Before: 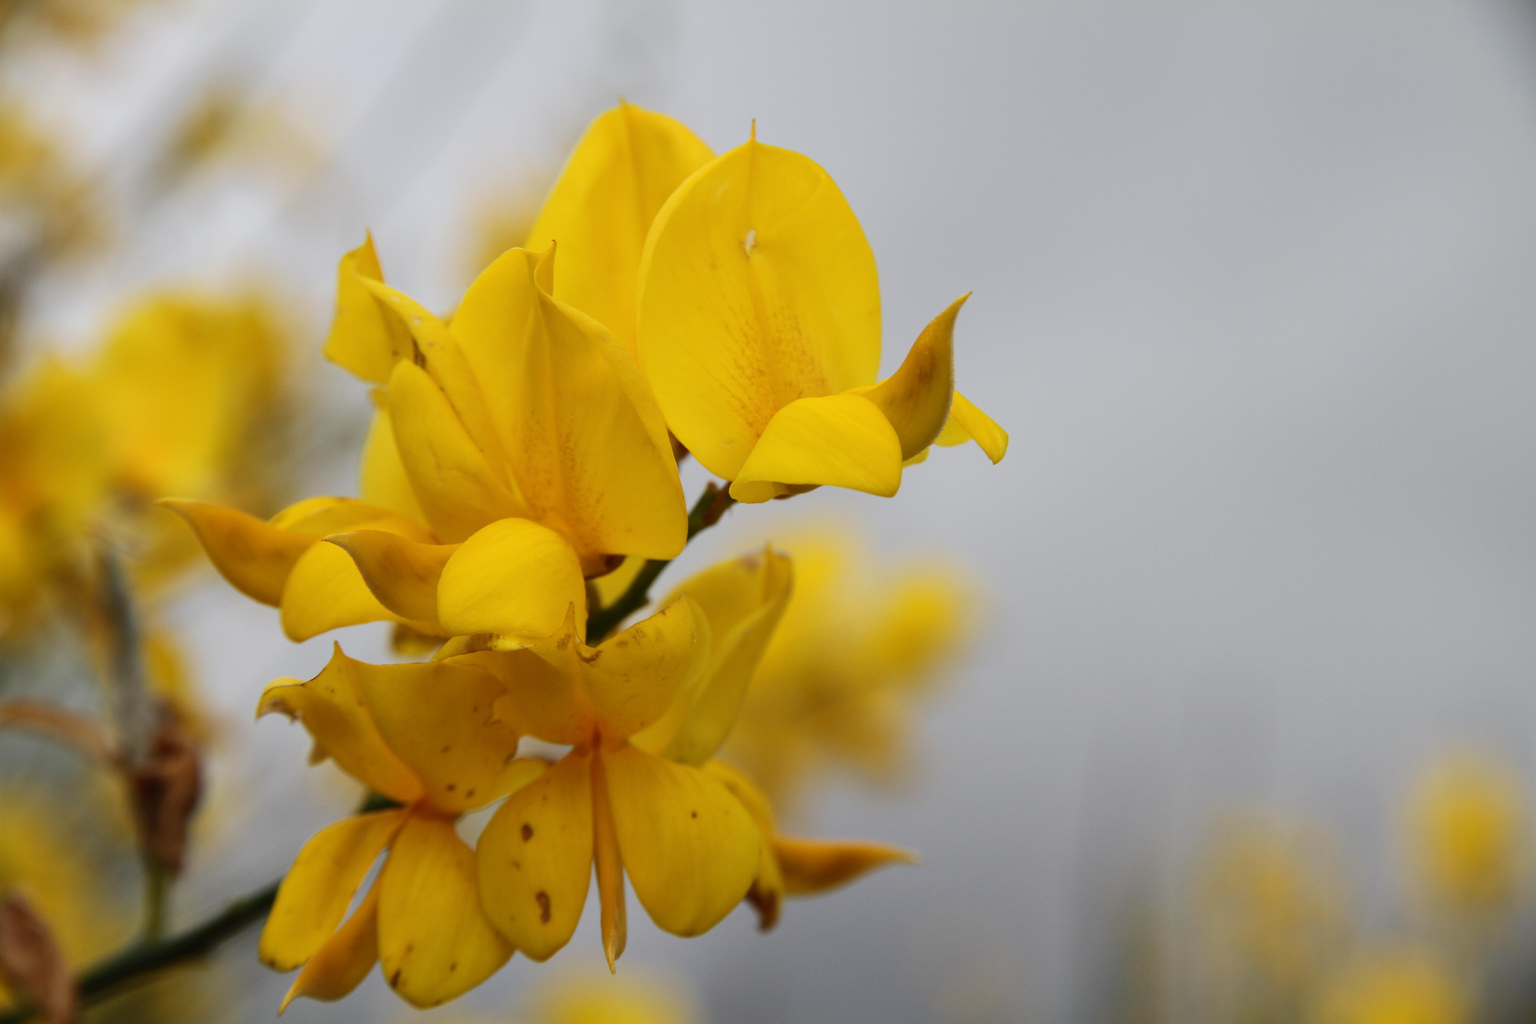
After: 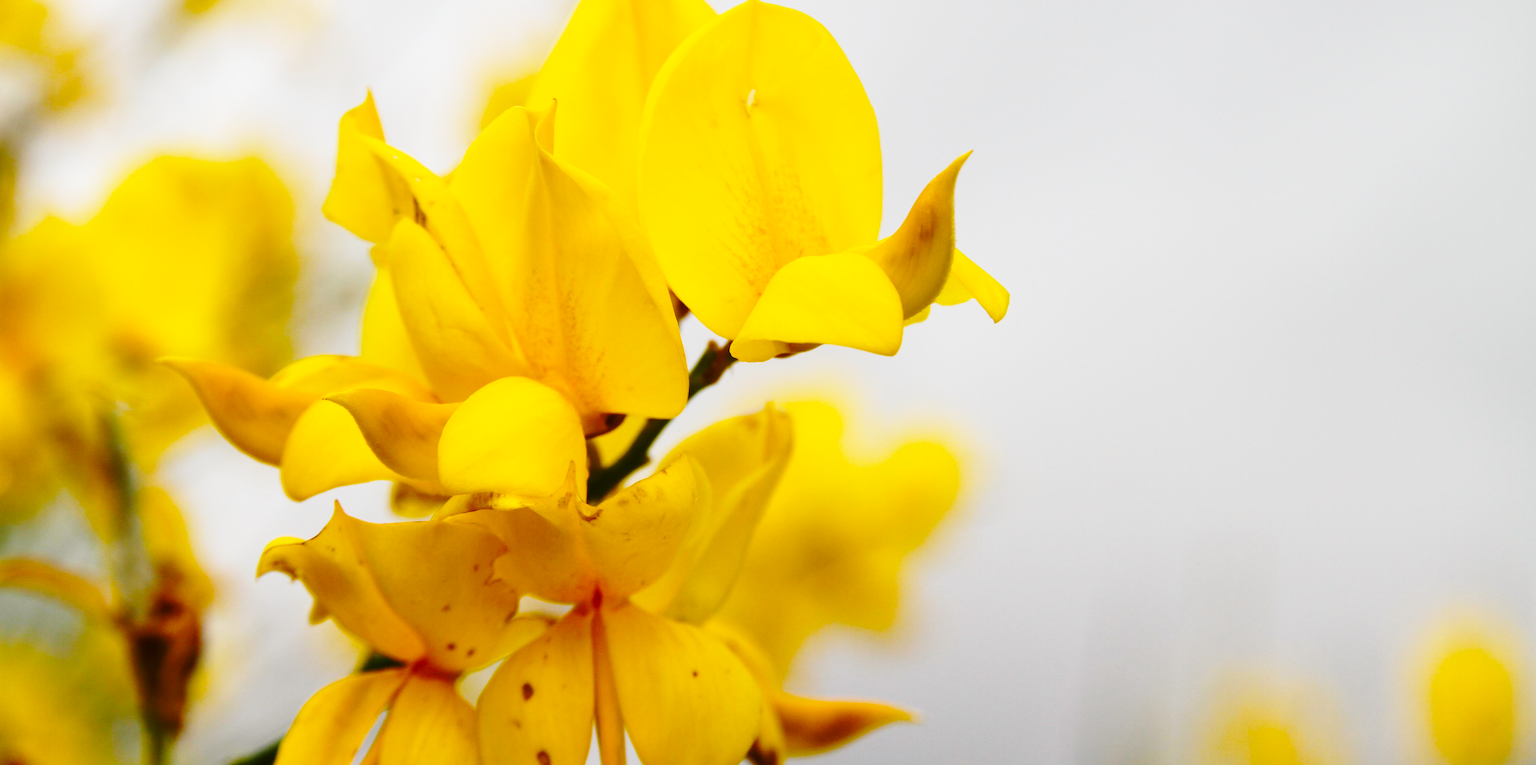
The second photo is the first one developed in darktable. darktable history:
color balance rgb: shadows lift › chroma 2.02%, shadows lift › hue 187.56°, power › chroma 0.707%, power › hue 60°, perceptual saturation grading › global saturation 43.94%, perceptual saturation grading › highlights -25.578%, perceptual saturation grading › shadows 49.239%
crop: top 13.888%, bottom 11.348%
base curve: curves: ch0 [(0, 0) (0.032, 0.037) (0.105, 0.228) (0.435, 0.76) (0.856, 0.983) (1, 1)], preserve colors none
